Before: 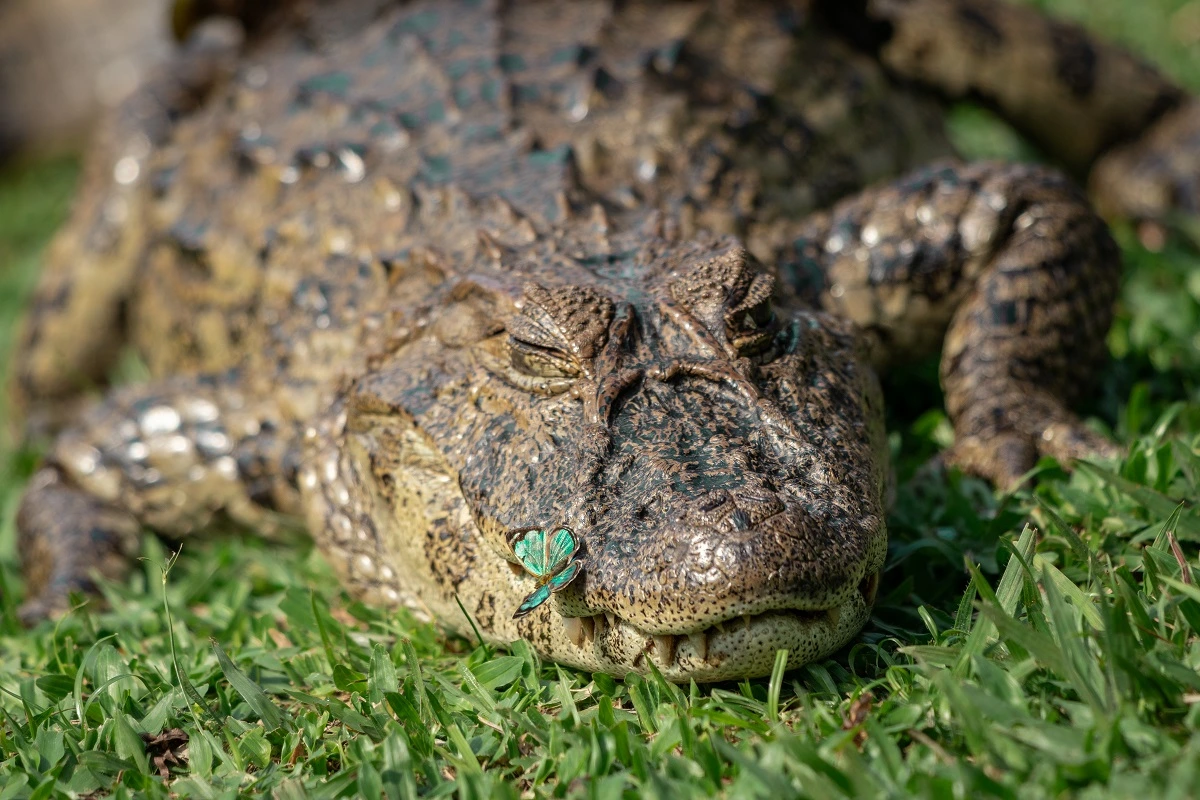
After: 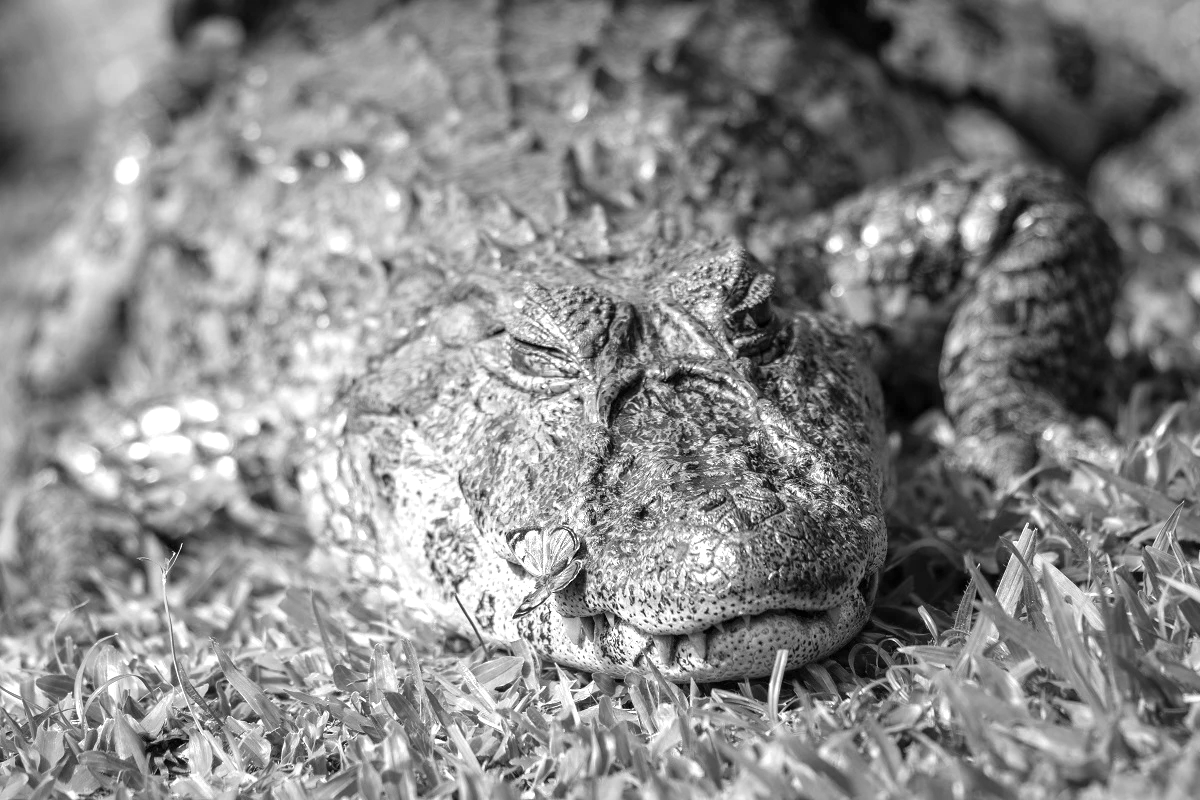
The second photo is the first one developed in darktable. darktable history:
monochrome: a -92.57, b 58.91
exposure: exposure 1.089 EV, compensate highlight preservation false
